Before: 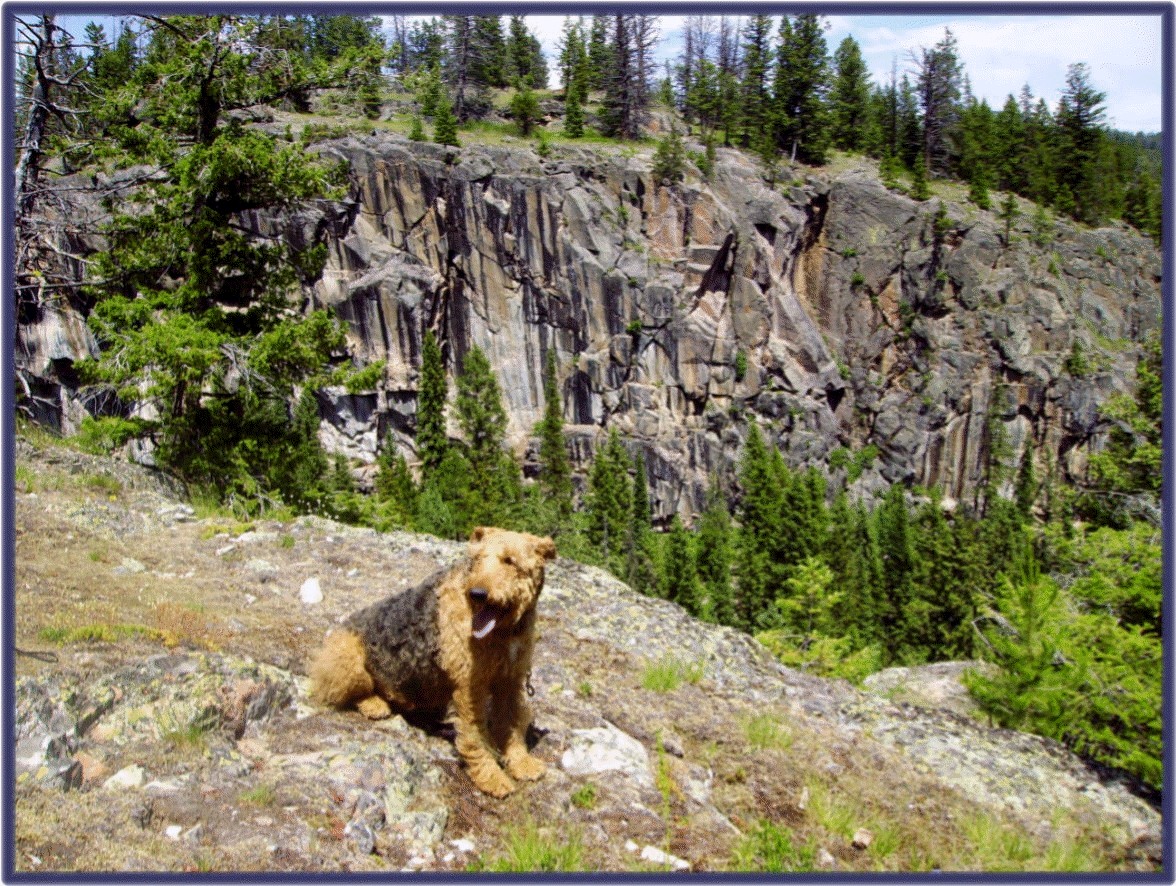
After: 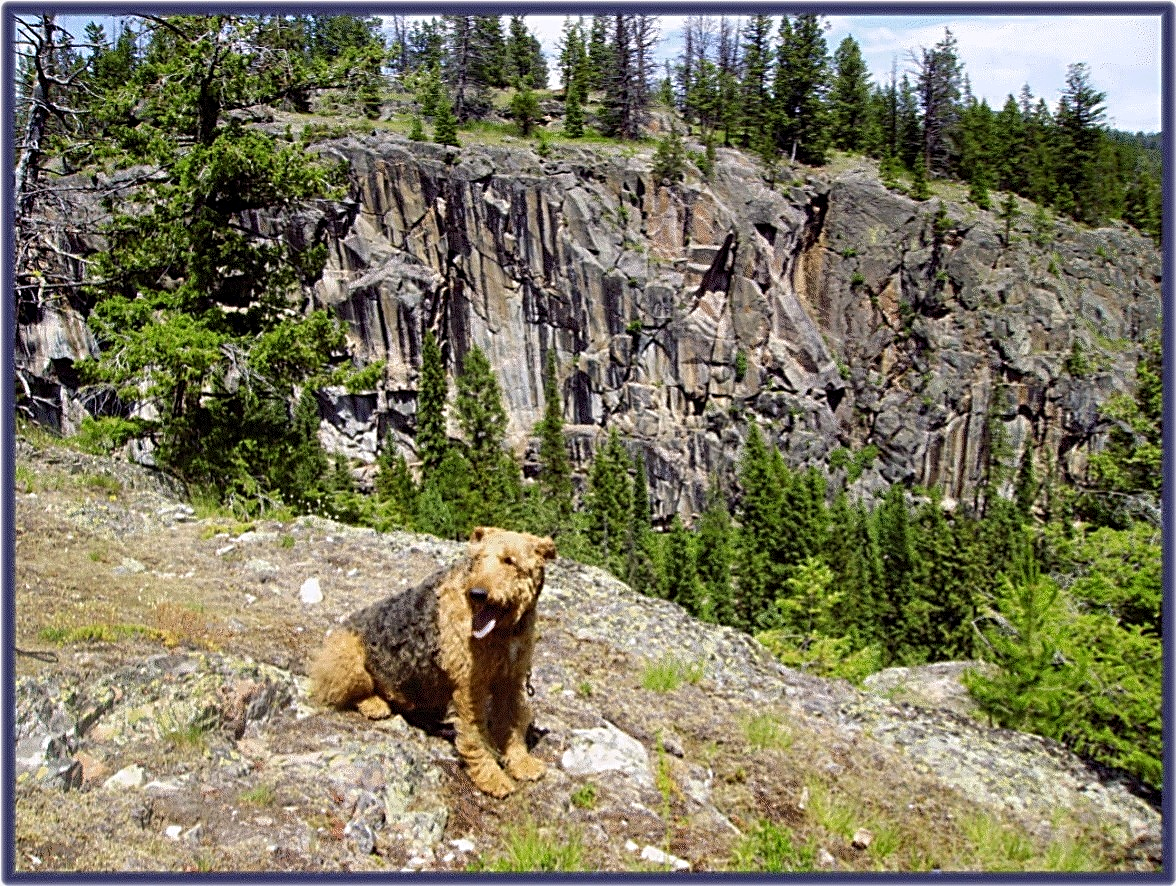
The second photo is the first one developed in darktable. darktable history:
sharpen: radius 2.705, amount 0.672
